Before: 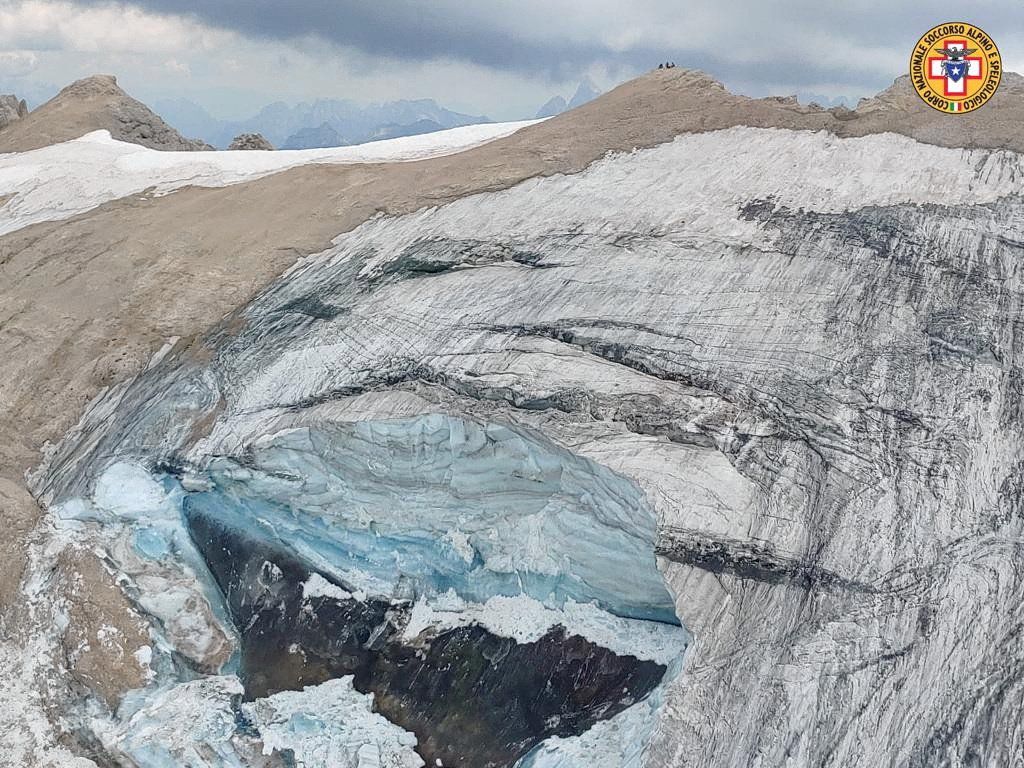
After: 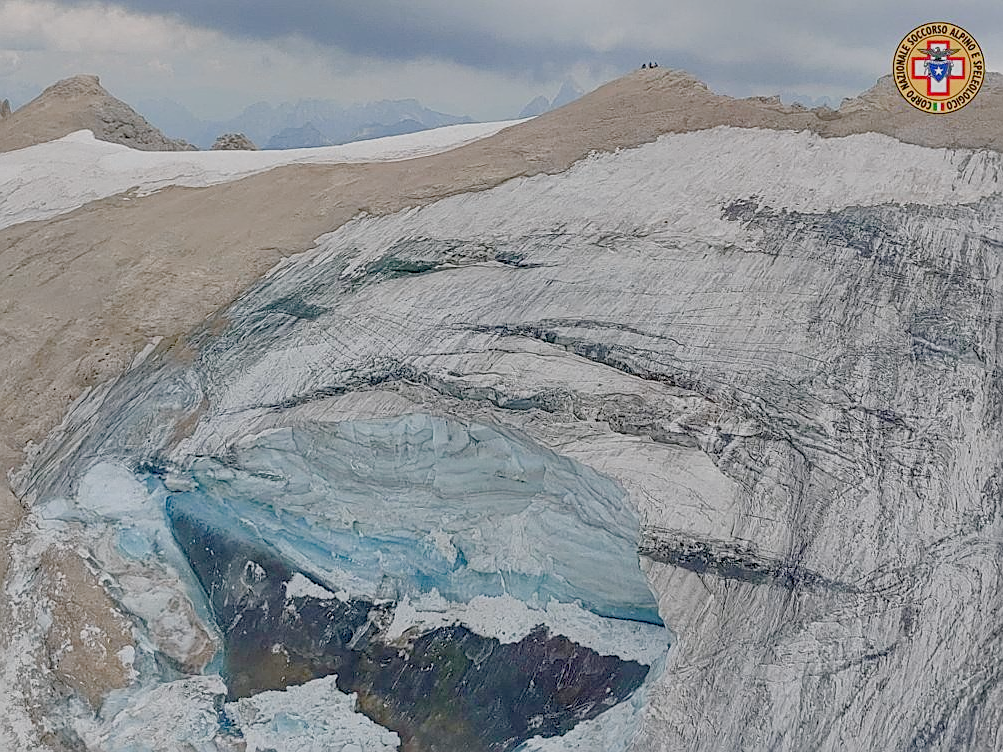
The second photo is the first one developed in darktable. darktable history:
crop: left 1.743%, right 0.268%, bottom 2.011%
color balance rgb: shadows lift › chroma 1%, shadows lift › hue 113°, highlights gain › chroma 0.2%, highlights gain › hue 333°, perceptual saturation grading › global saturation 20%, perceptual saturation grading › highlights -50%, perceptual saturation grading › shadows 25%, contrast -30%
sharpen: on, module defaults
